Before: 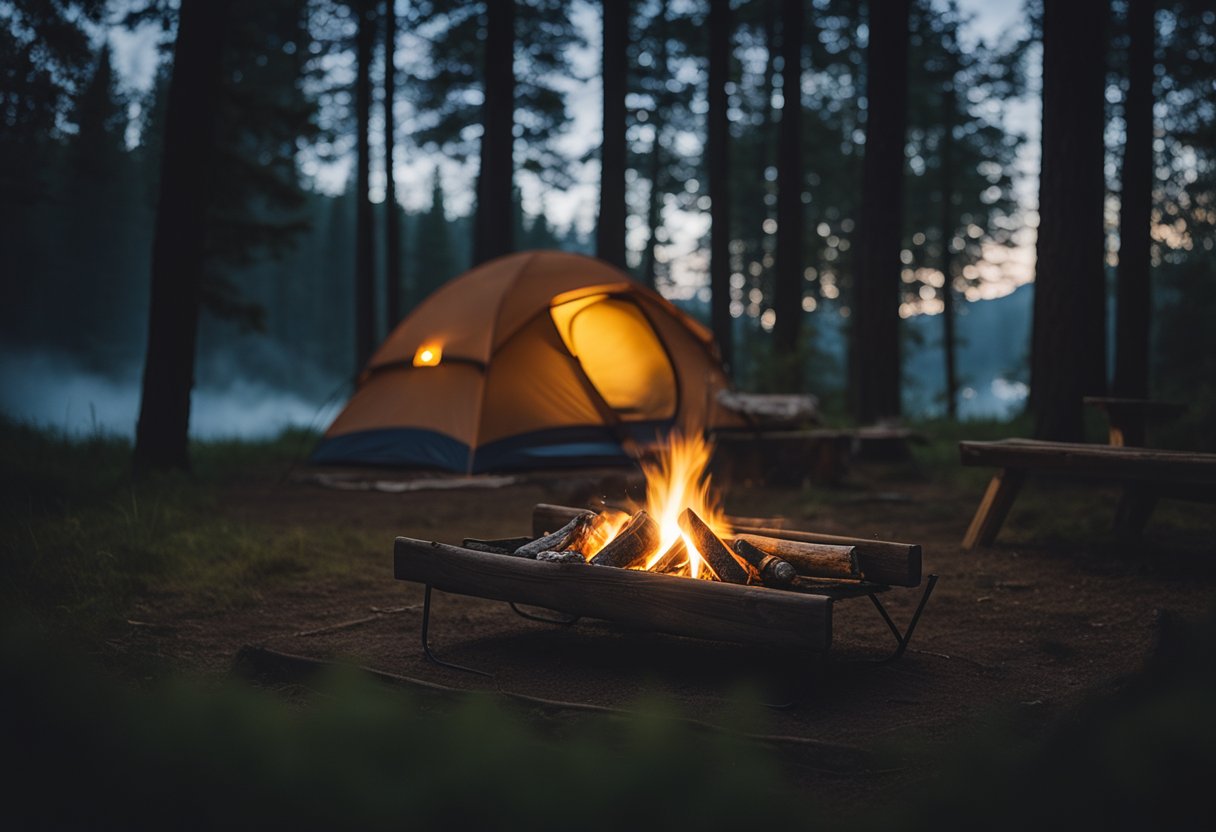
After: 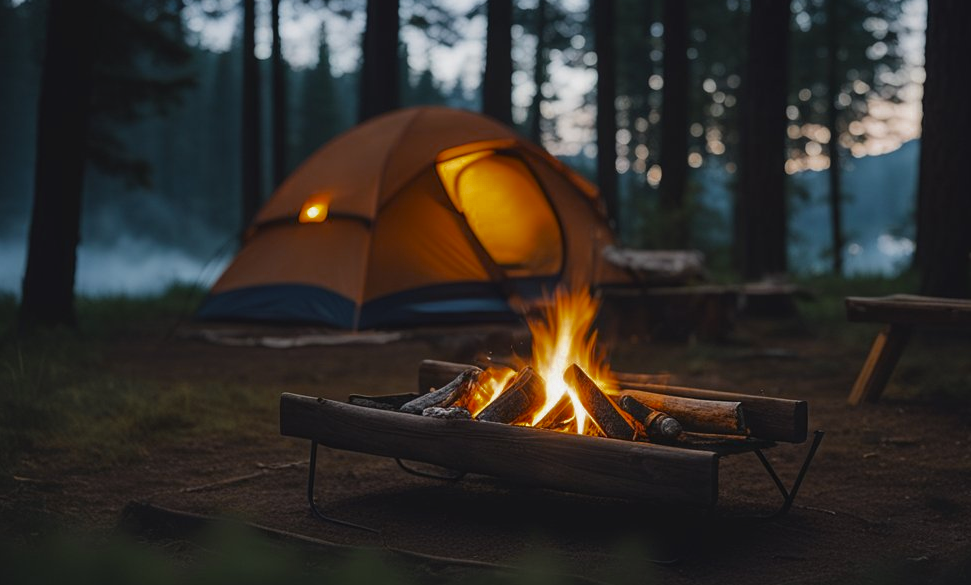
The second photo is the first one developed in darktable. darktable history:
crop: left 9.378%, top 17.326%, right 10.728%, bottom 12.354%
color zones: curves: ch0 [(0.11, 0.396) (0.195, 0.36) (0.25, 0.5) (0.303, 0.412) (0.357, 0.544) (0.75, 0.5) (0.967, 0.328)]; ch1 [(0, 0.468) (0.112, 0.512) (0.202, 0.6) (0.25, 0.5) (0.307, 0.352) (0.357, 0.544) (0.75, 0.5) (0.963, 0.524)]
exposure: exposure -0.145 EV, compensate highlight preservation false
